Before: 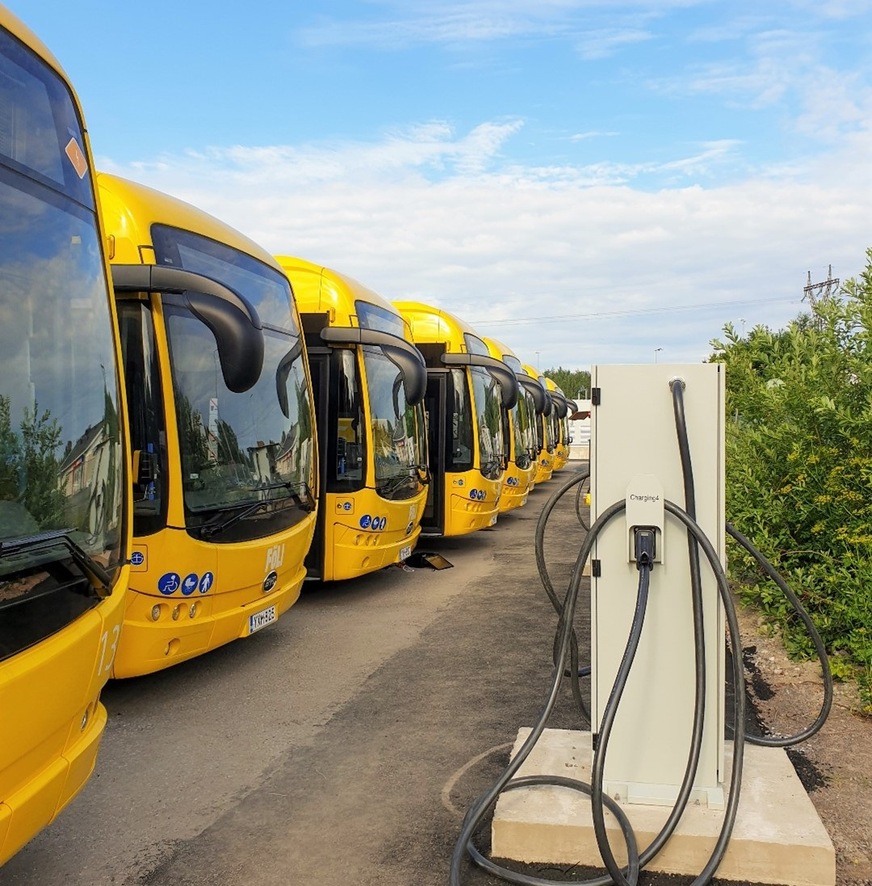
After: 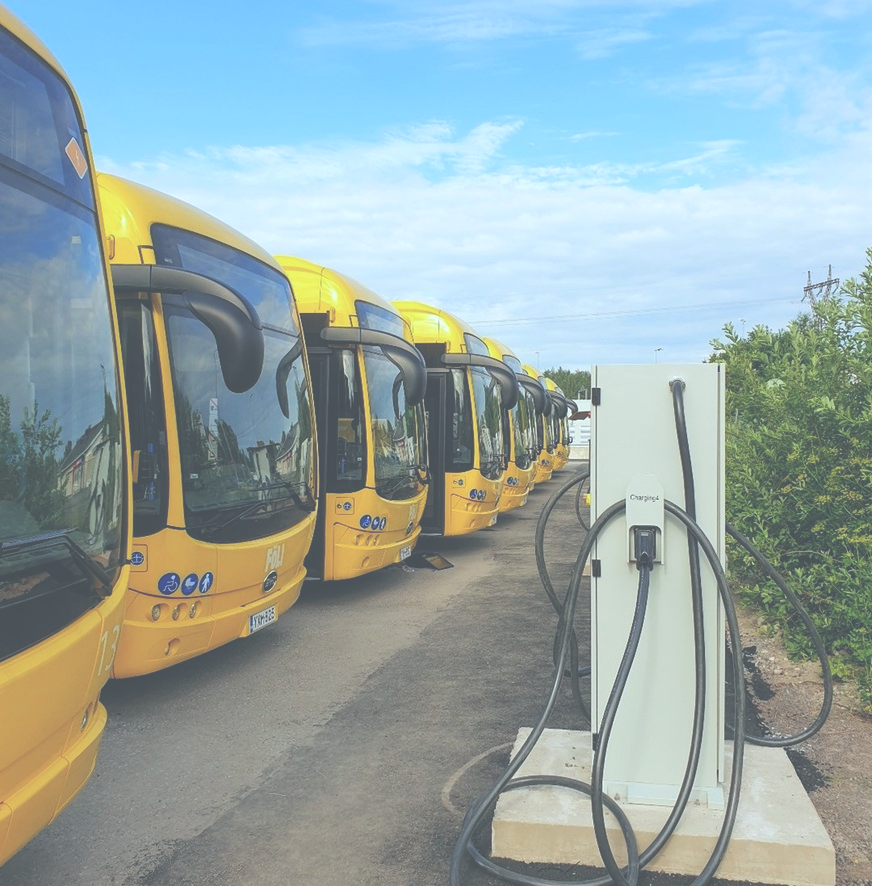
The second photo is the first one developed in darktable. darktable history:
color calibration: illuminant Planckian (black body), x 0.368, y 0.361, temperature 4275.92 K
exposure: black level correction -0.087, compensate highlight preservation false
